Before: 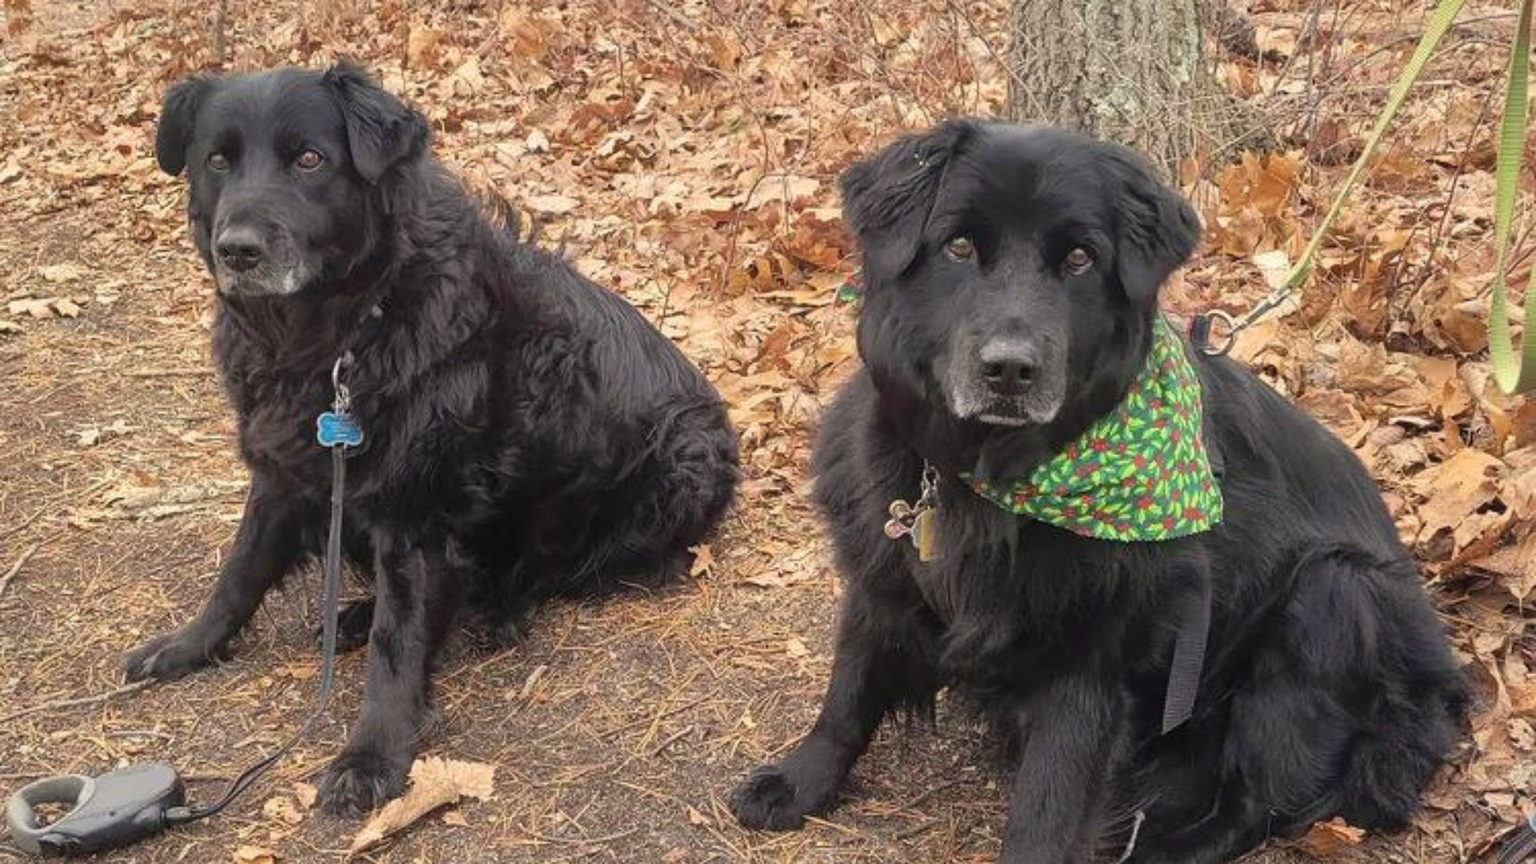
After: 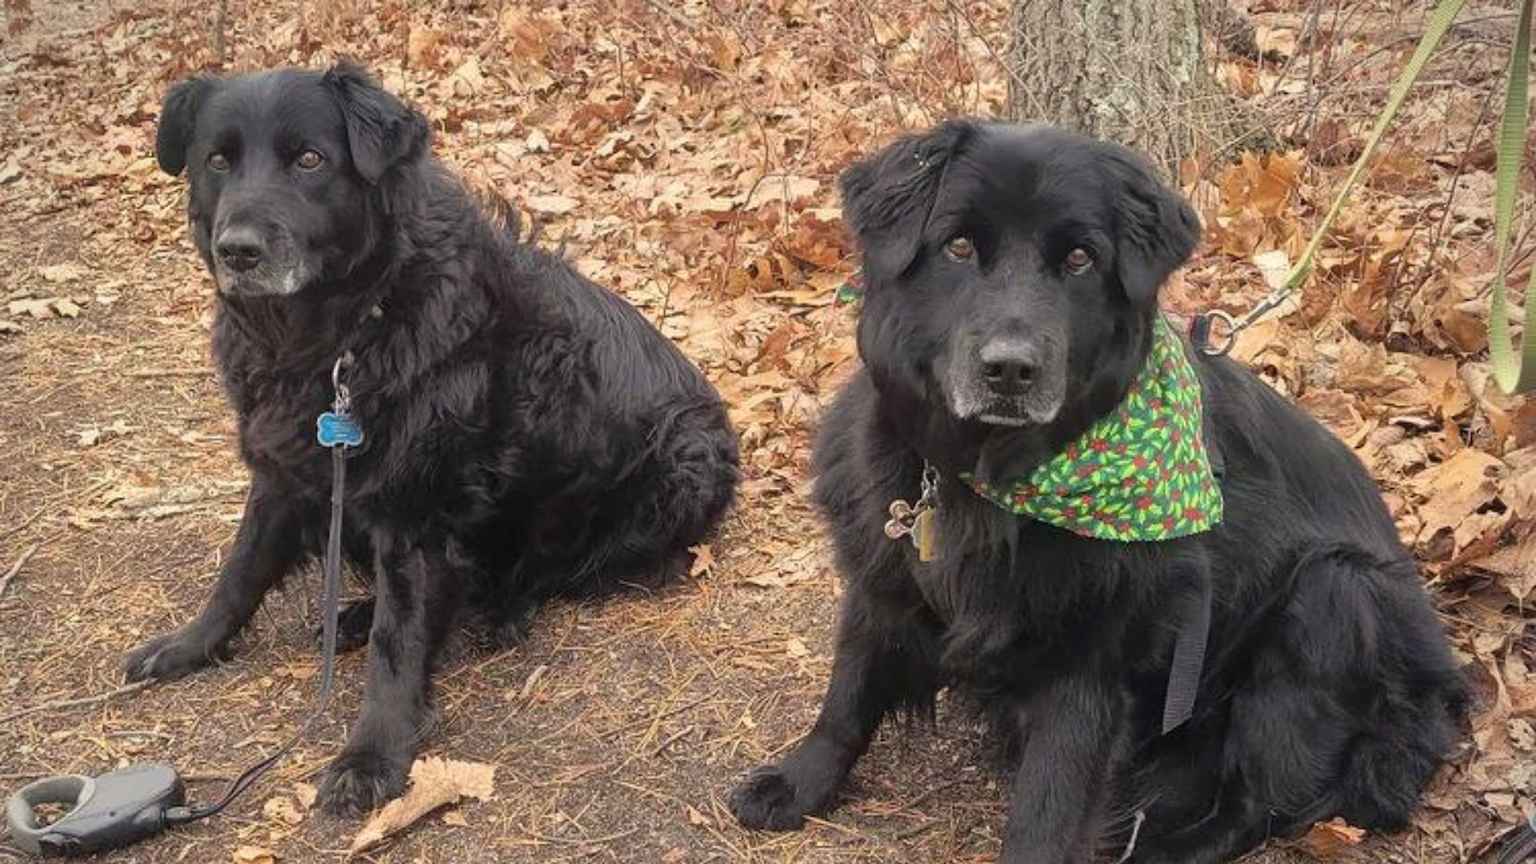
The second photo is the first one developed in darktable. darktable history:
vignetting: fall-off start 91.44%, center (-0.029, 0.244)
